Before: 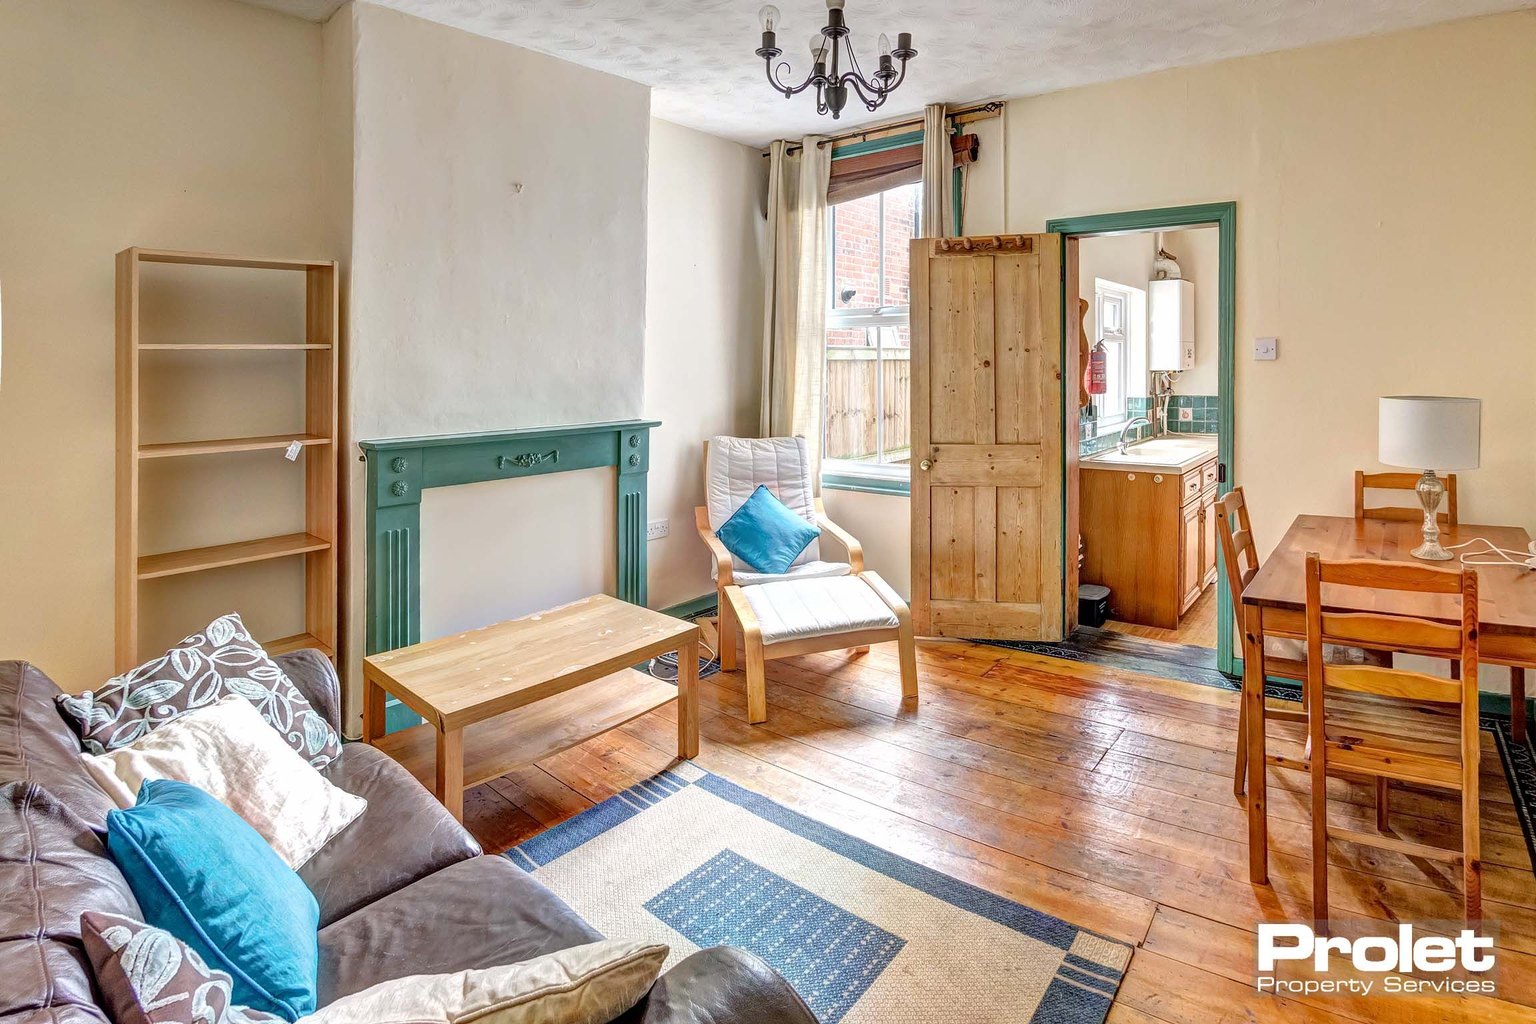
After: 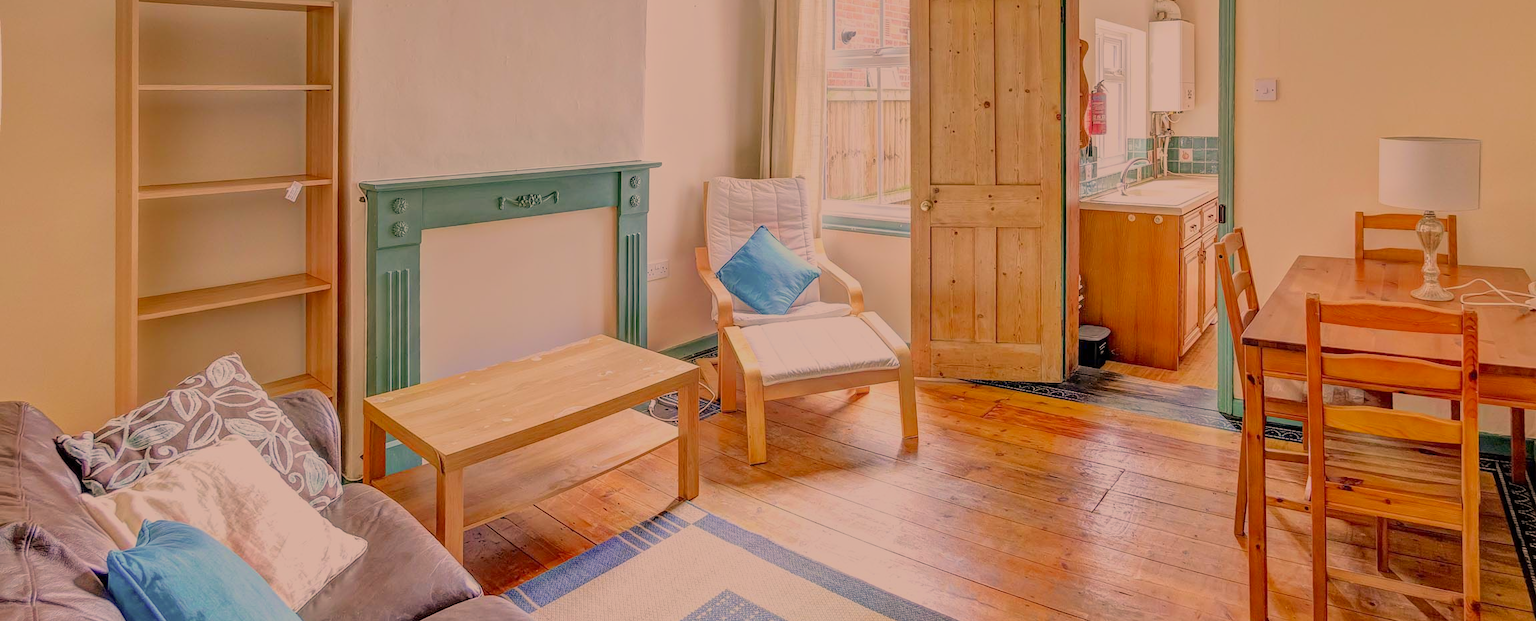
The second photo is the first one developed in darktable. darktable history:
exposure: compensate highlight preservation false
color correction: highlights a* 17.88, highlights b* 18.79
filmic rgb: black relative exposure -7.65 EV, white relative exposure 4.56 EV, hardness 3.61, color science v6 (2022)
crop and rotate: top 25.357%, bottom 13.942%
color balance rgb: contrast -30%
